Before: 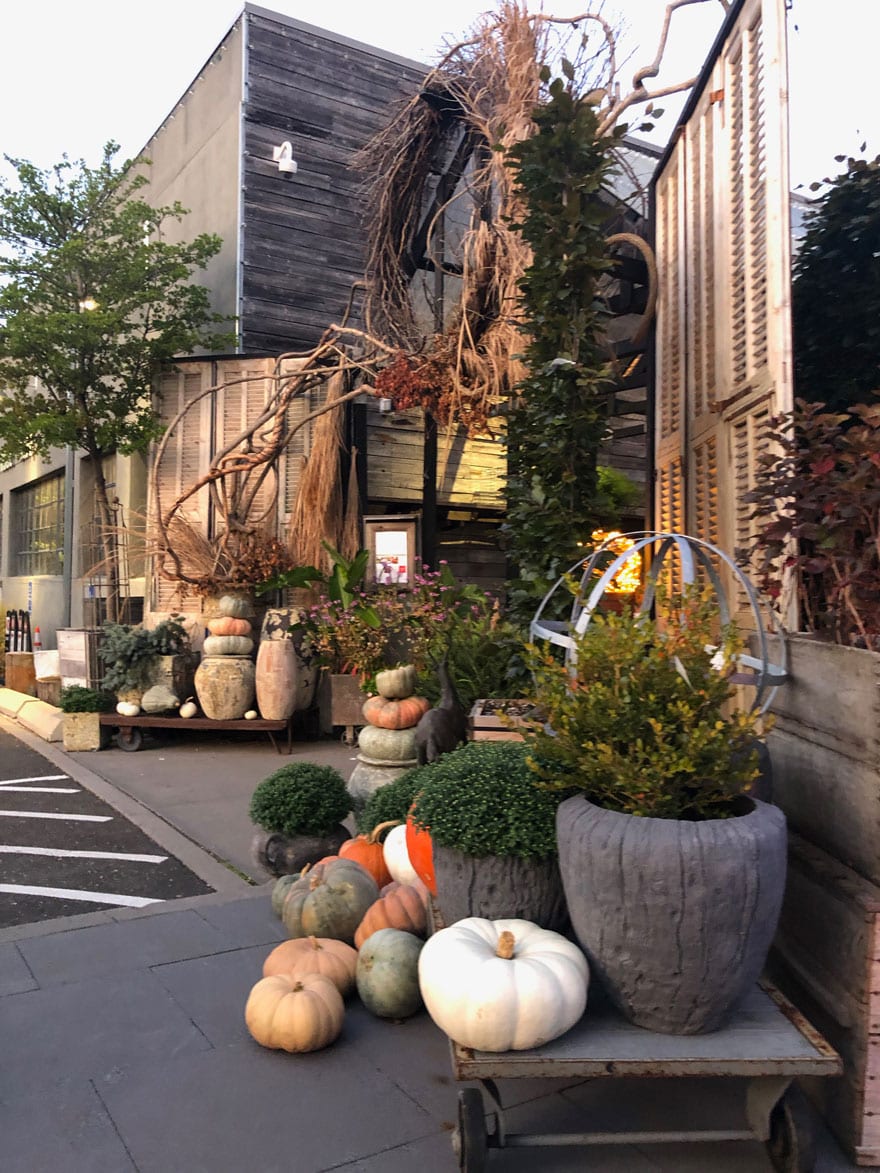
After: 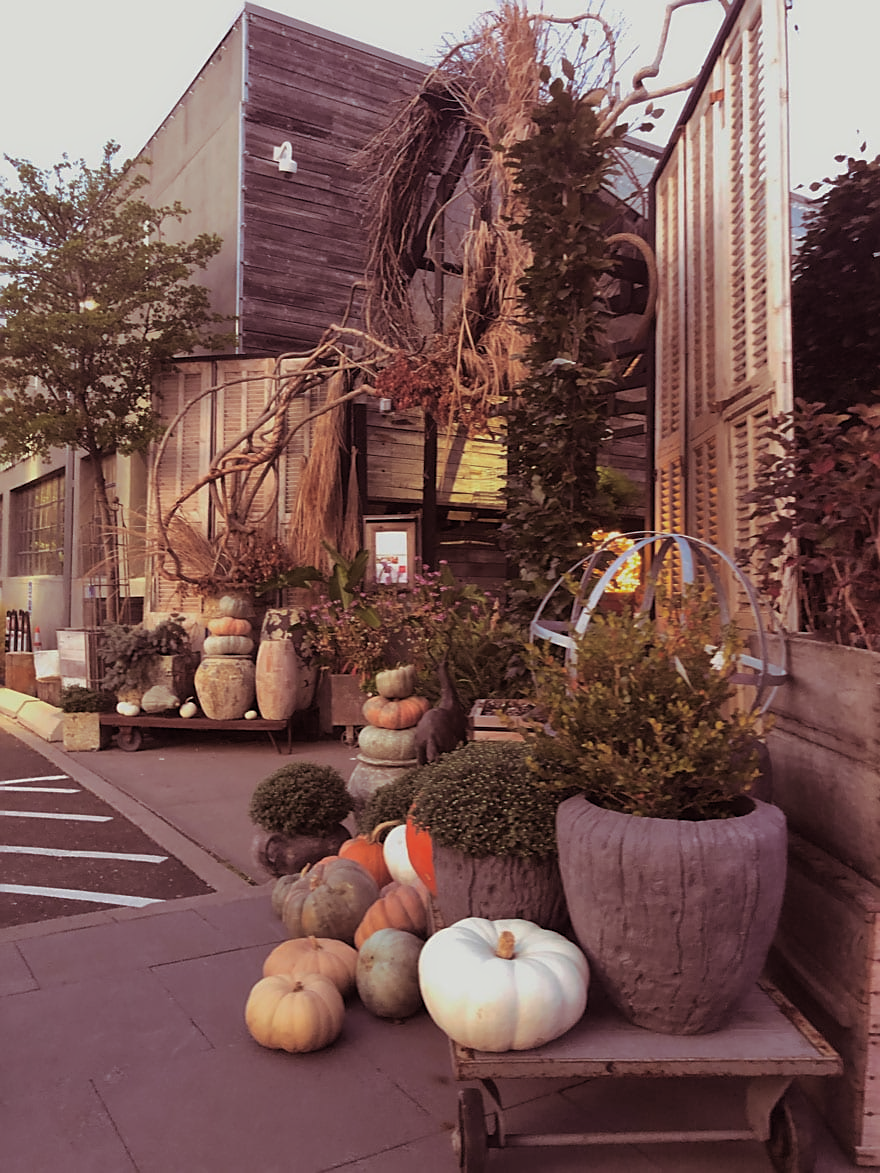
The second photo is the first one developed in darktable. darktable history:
contrast equalizer: octaves 7, y [[0.502, 0.505, 0.512, 0.529, 0.564, 0.588], [0.5 ×6], [0.502, 0.505, 0.512, 0.529, 0.564, 0.588], [0, 0.001, 0.001, 0.004, 0.008, 0.011], [0, 0.001, 0.001, 0.004, 0.008, 0.011]], mix -1
split-toning: on, module defaults
sharpen: on, module defaults
tone equalizer: -8 EV 0.25 EV, -7 EV 0.417 EV, -6 EV 0.417 EV, -5 EV 0.25 EV, -3 EV -0.25 EV, -2 EV -0.417 EV, -1 EV -0.417 EV, +0 EV -0.25 EV, edges refinement/feathering 500, mask exposure compensation -1.57 EV, preserve details guided filter
